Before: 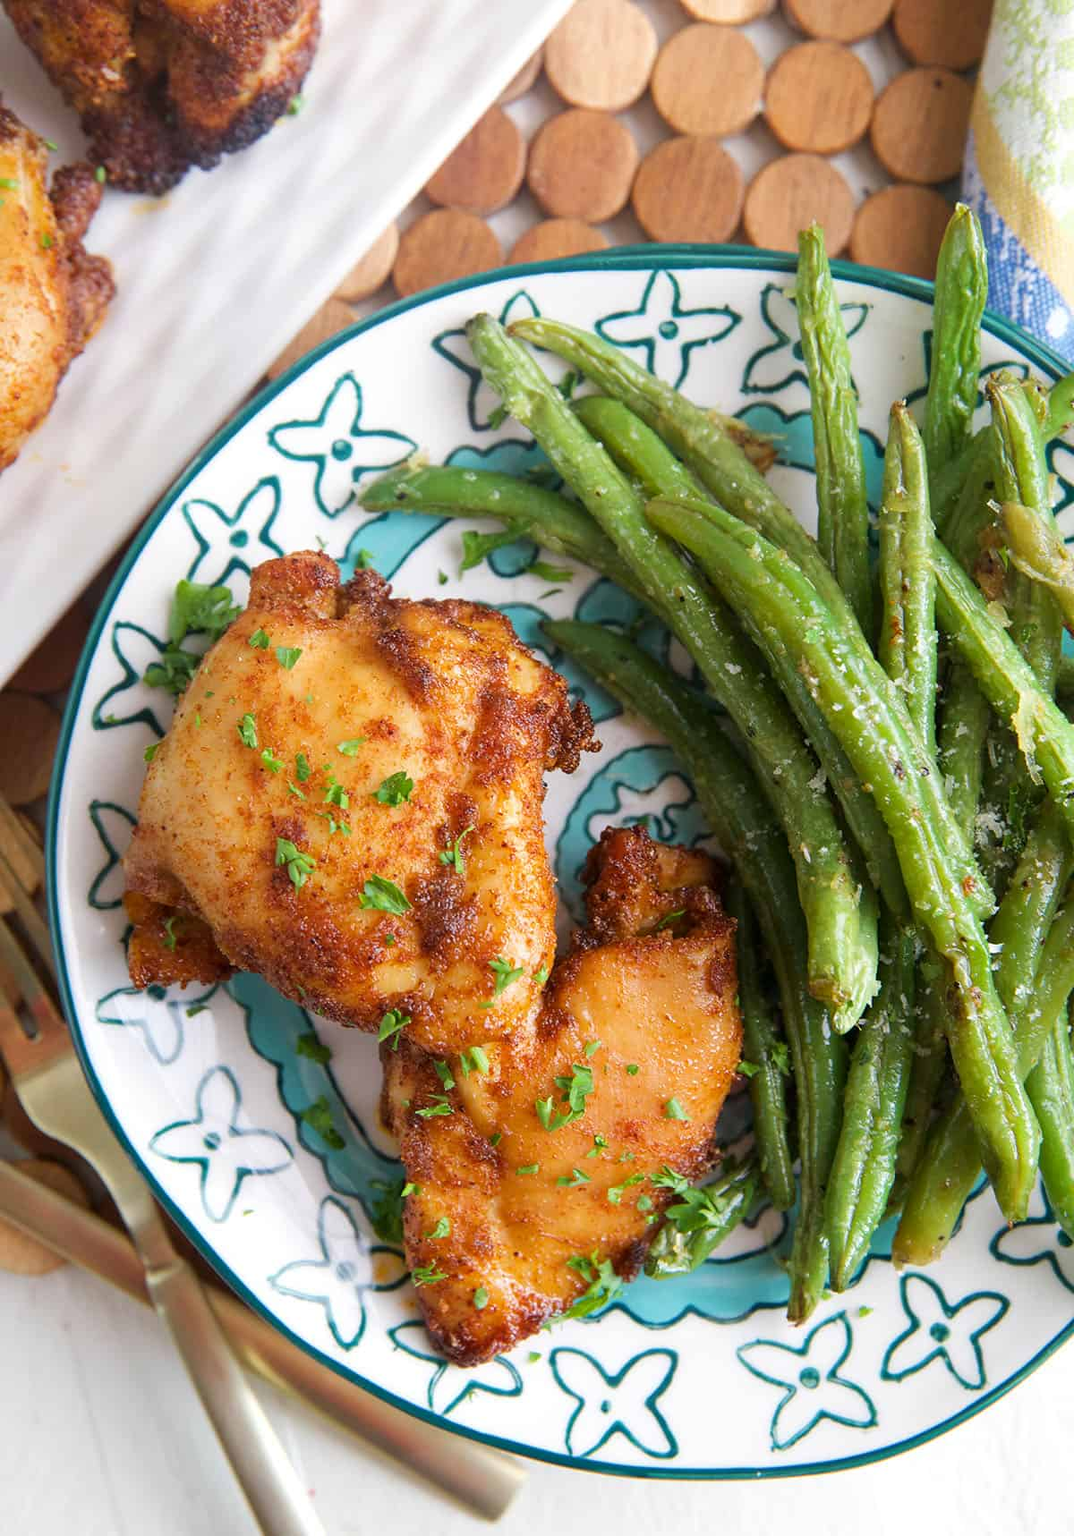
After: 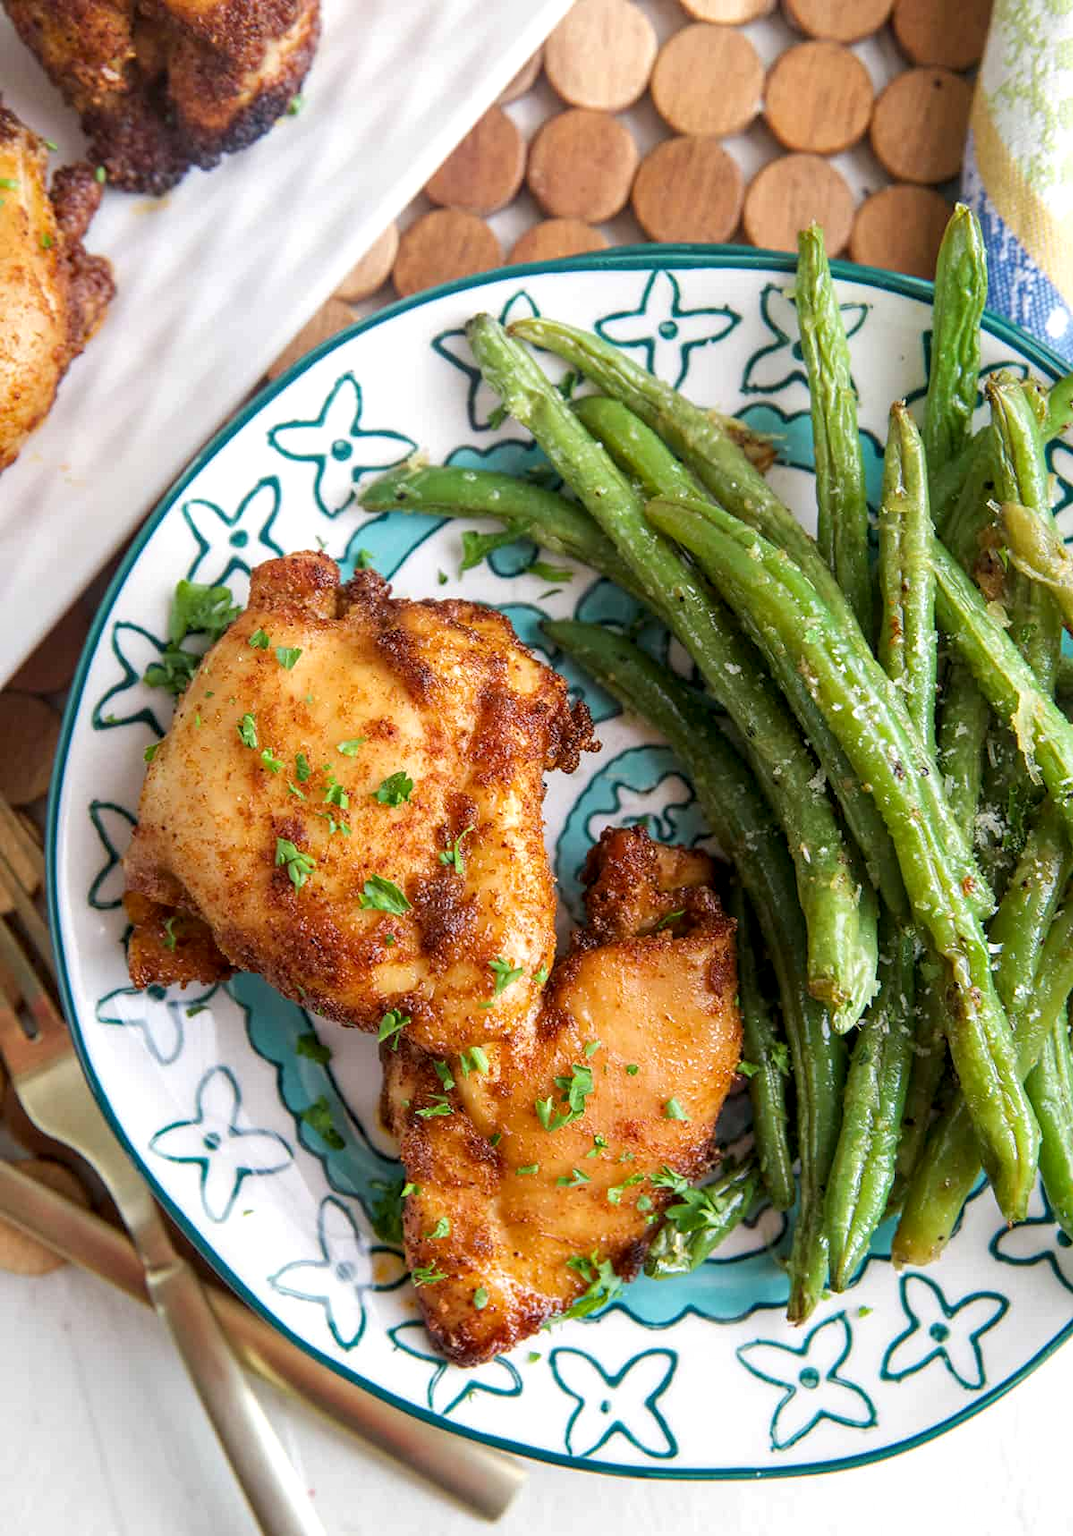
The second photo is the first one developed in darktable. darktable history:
exposure: black level correction 0.001, exposure 0.017 EV, compensate highlight preservation false
local contrast: detail 130%
